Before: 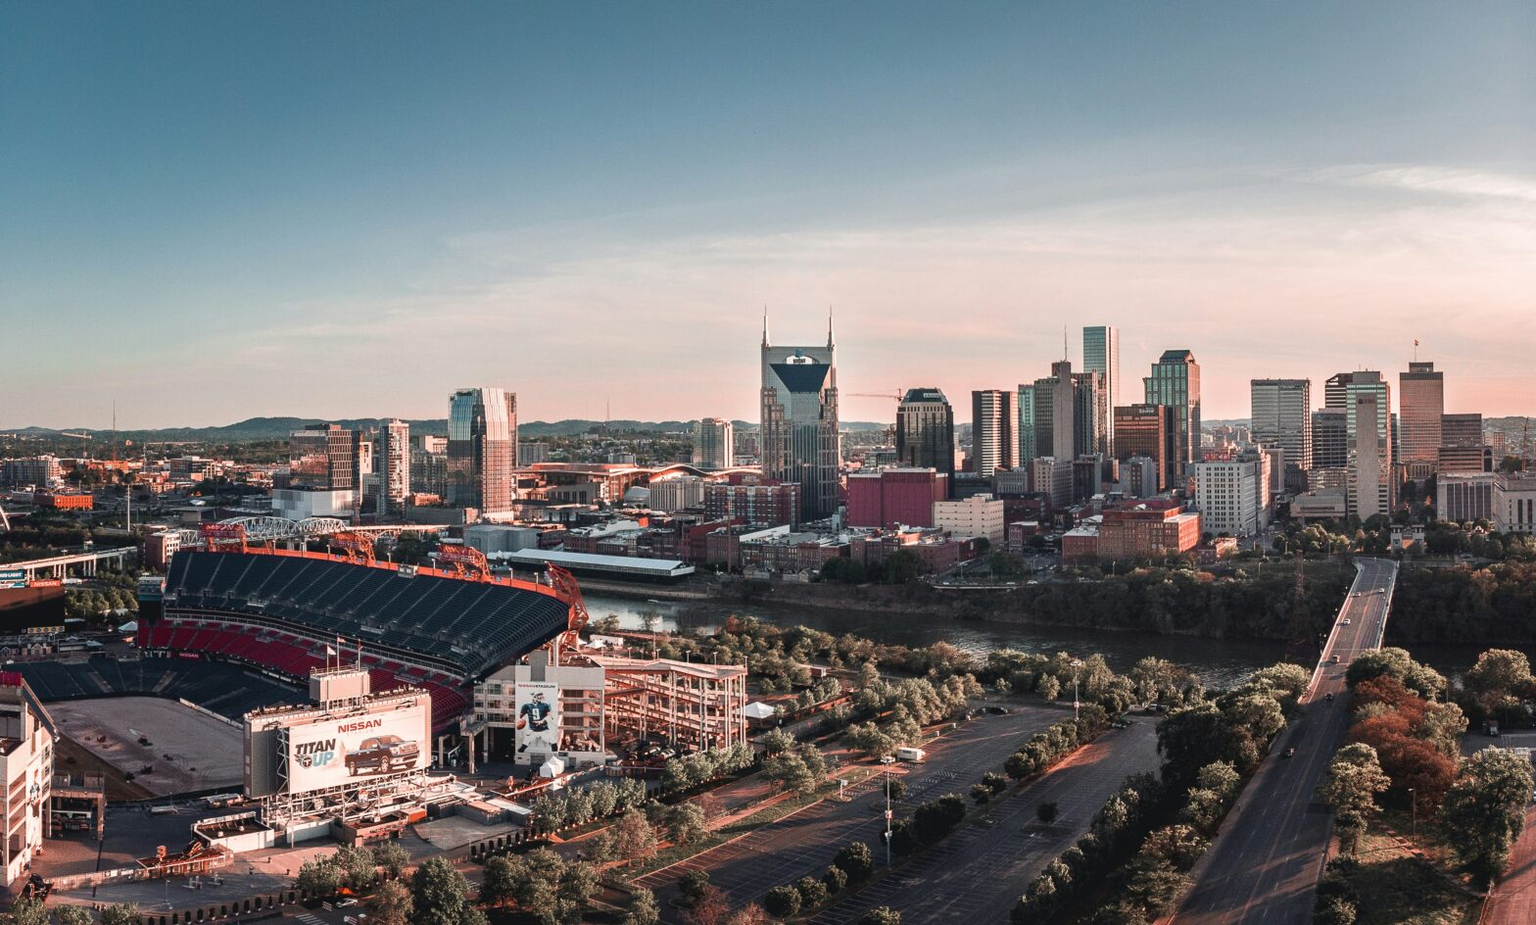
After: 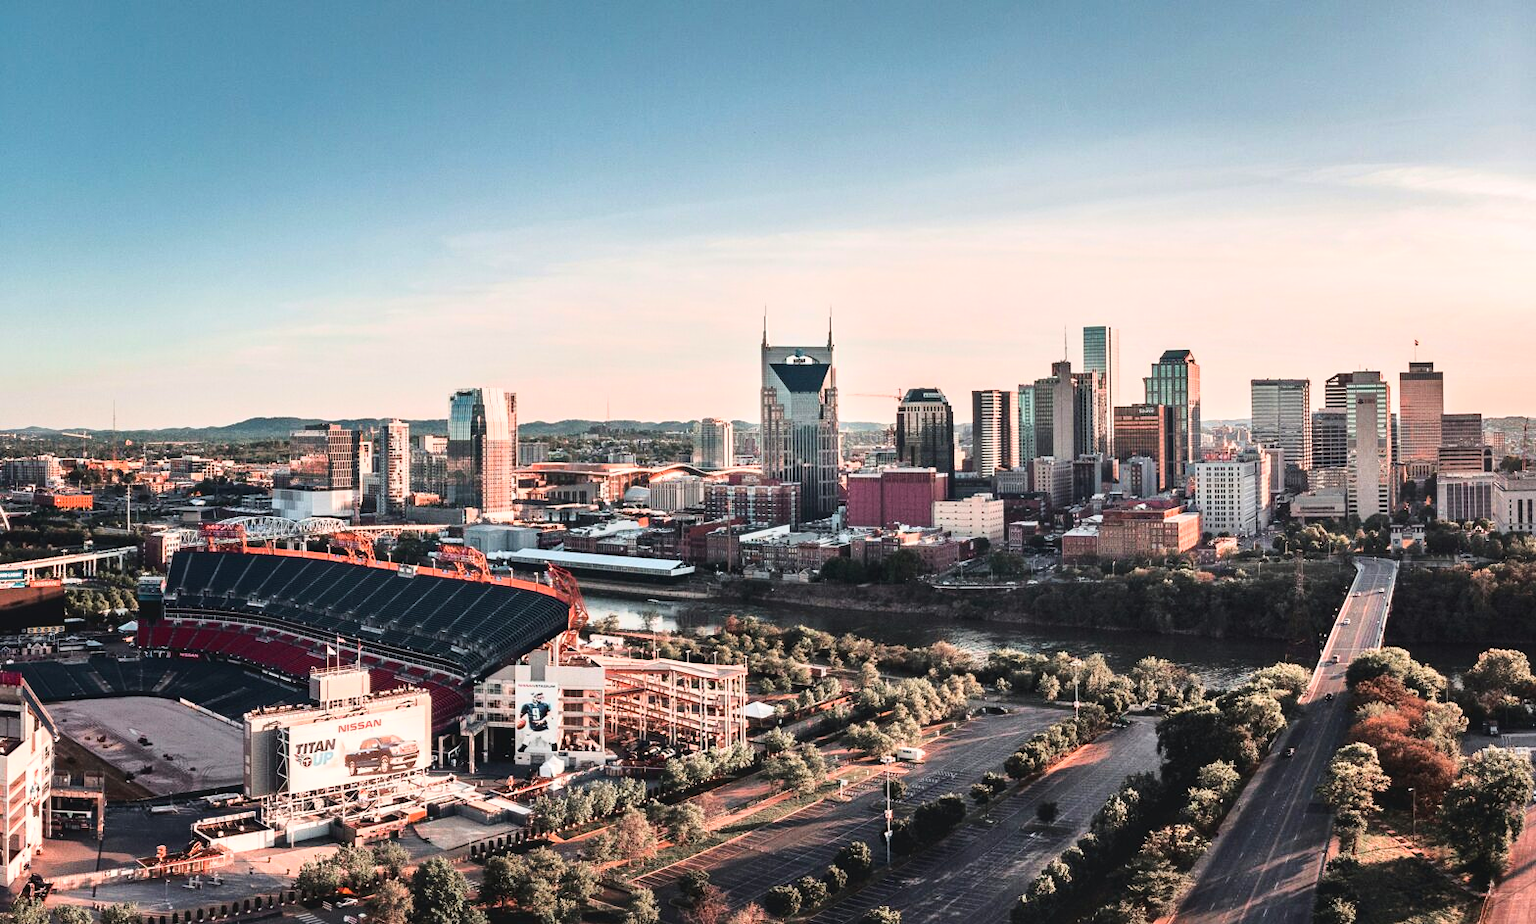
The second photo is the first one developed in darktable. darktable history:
base curve: curves: ch0 [(0, 0) (0.028, 0.03) (0.121, 0.232) (0.46, 0.748) (0.859, 0.968) (1, 1)]
shadows and highlights: soften with gaussian
